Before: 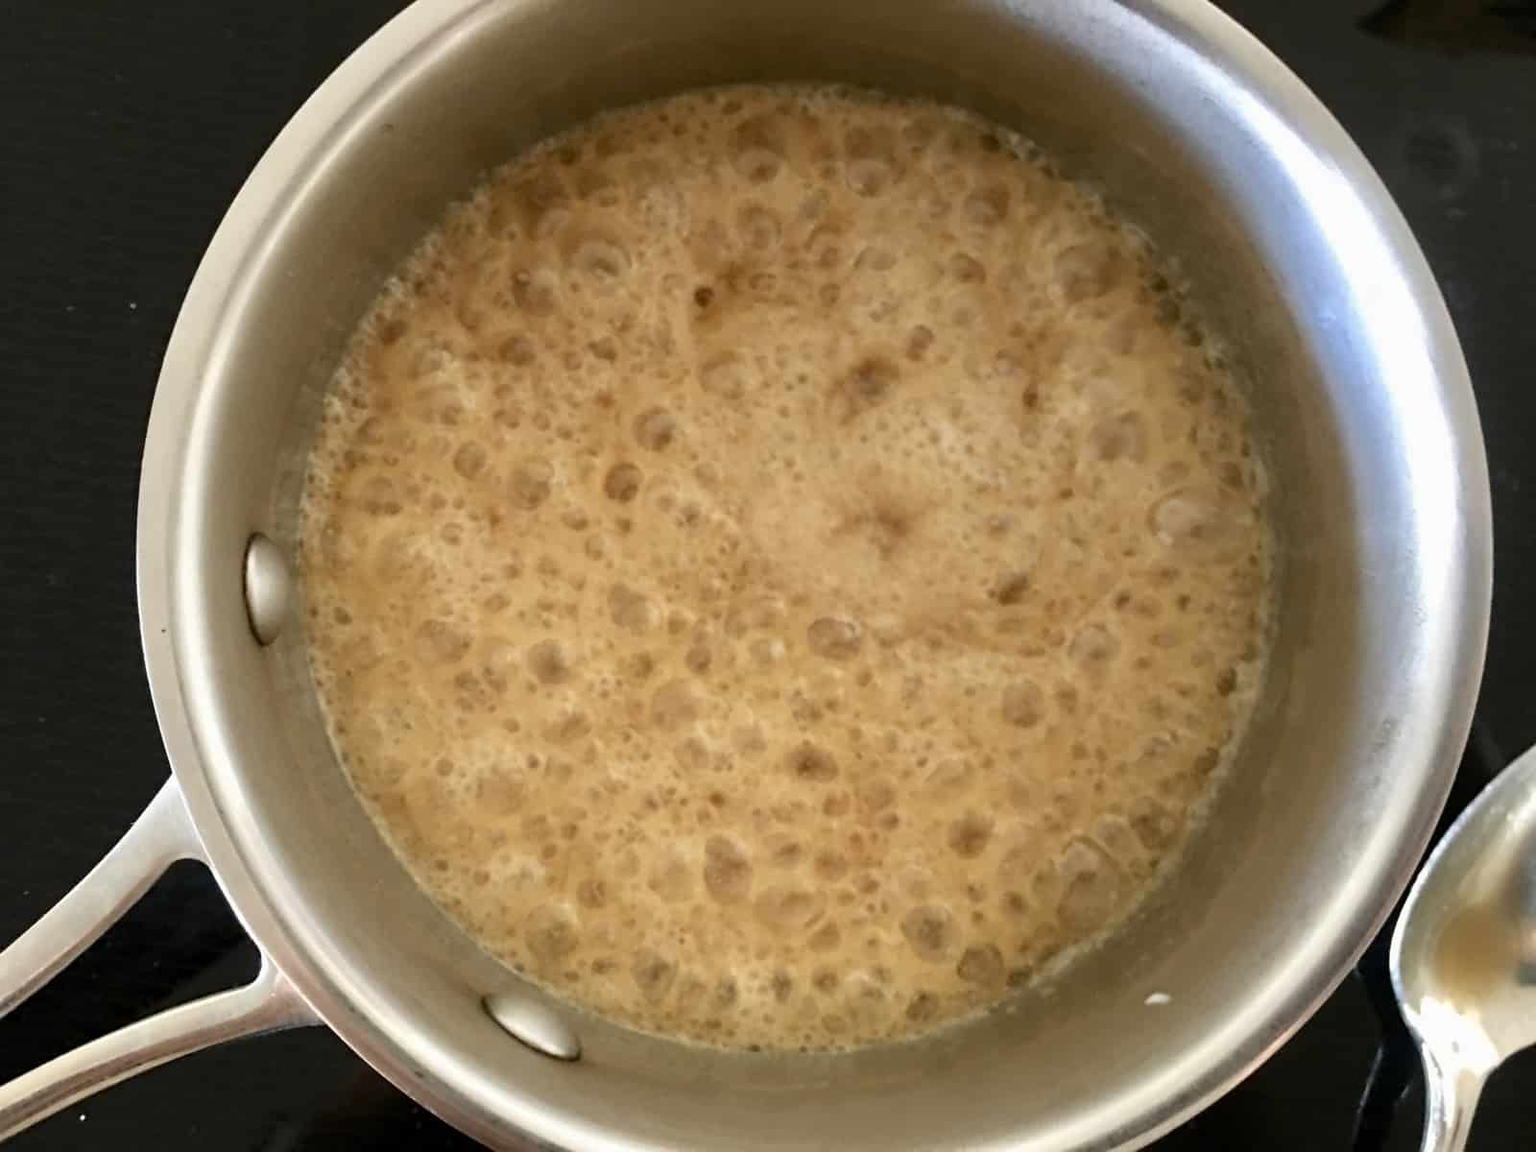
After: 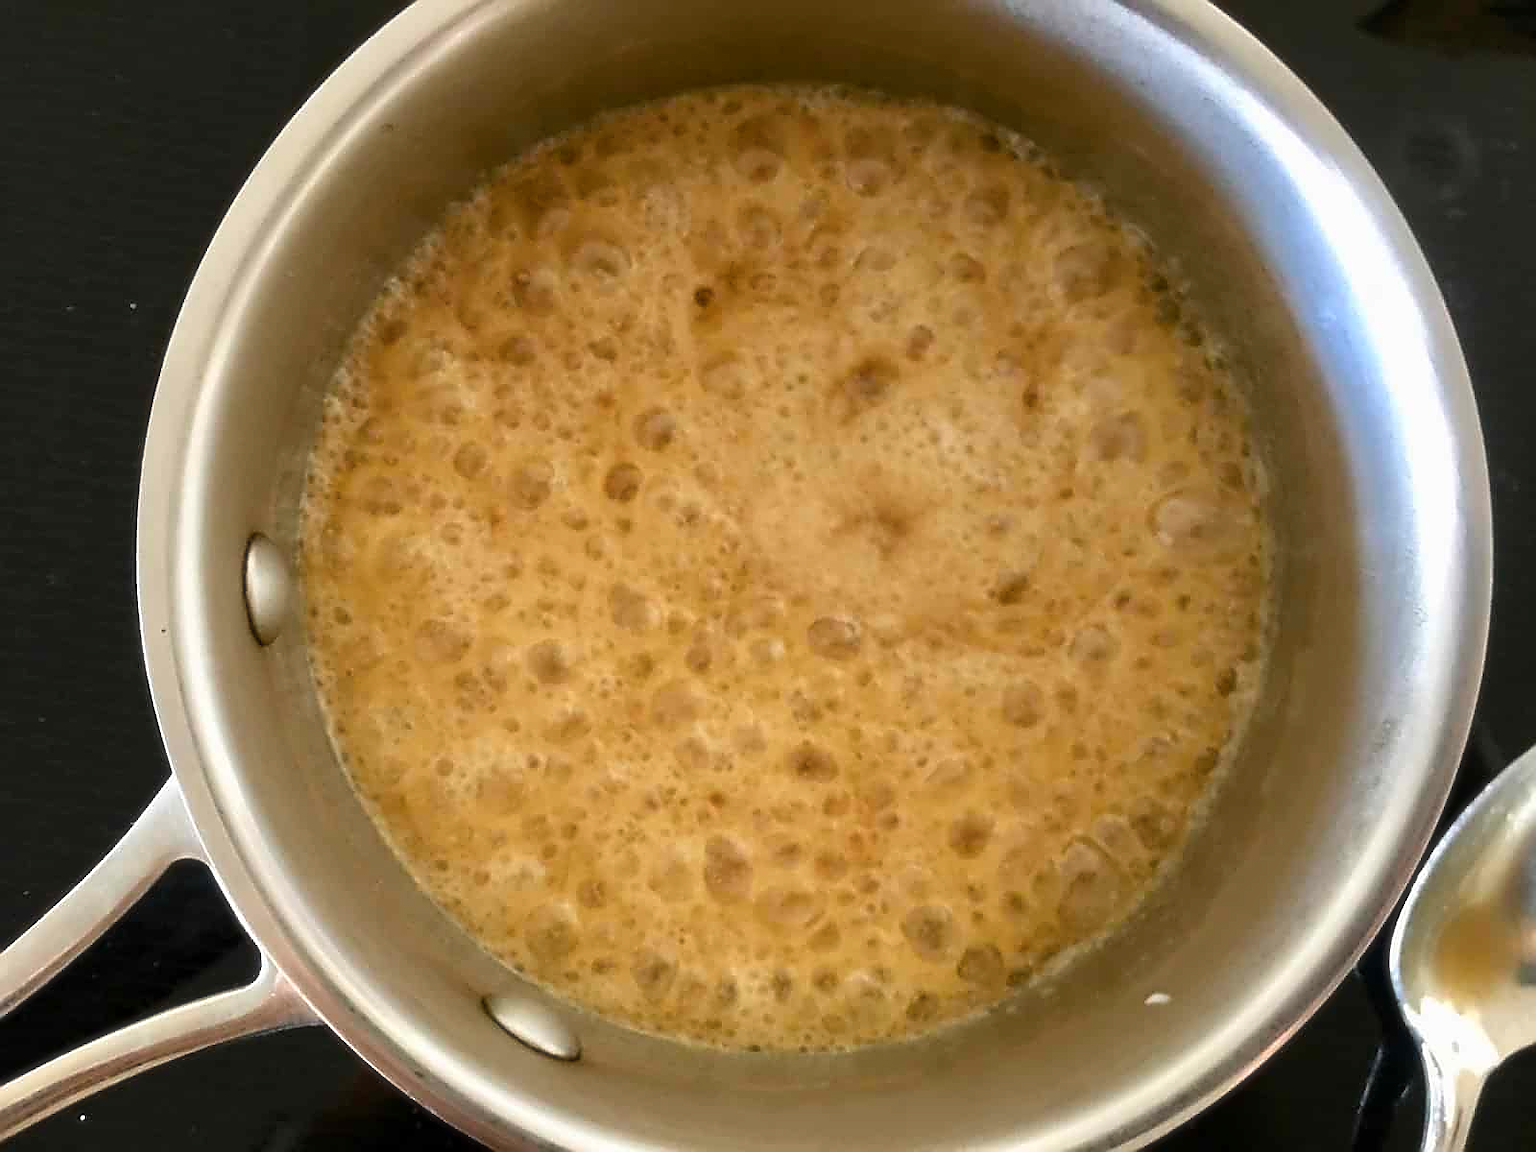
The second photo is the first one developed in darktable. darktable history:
soften: size 10%, saturation 50%, brightness 0.2 EV, mix 10%
sharpen: radius 1.4, amount 1.25, threshold 0.7
color balance rgb: linear chroma grading › global chroma 6.48%, perceptual saturation grading › global saturation 12.96%, global vibrance 6.02%
